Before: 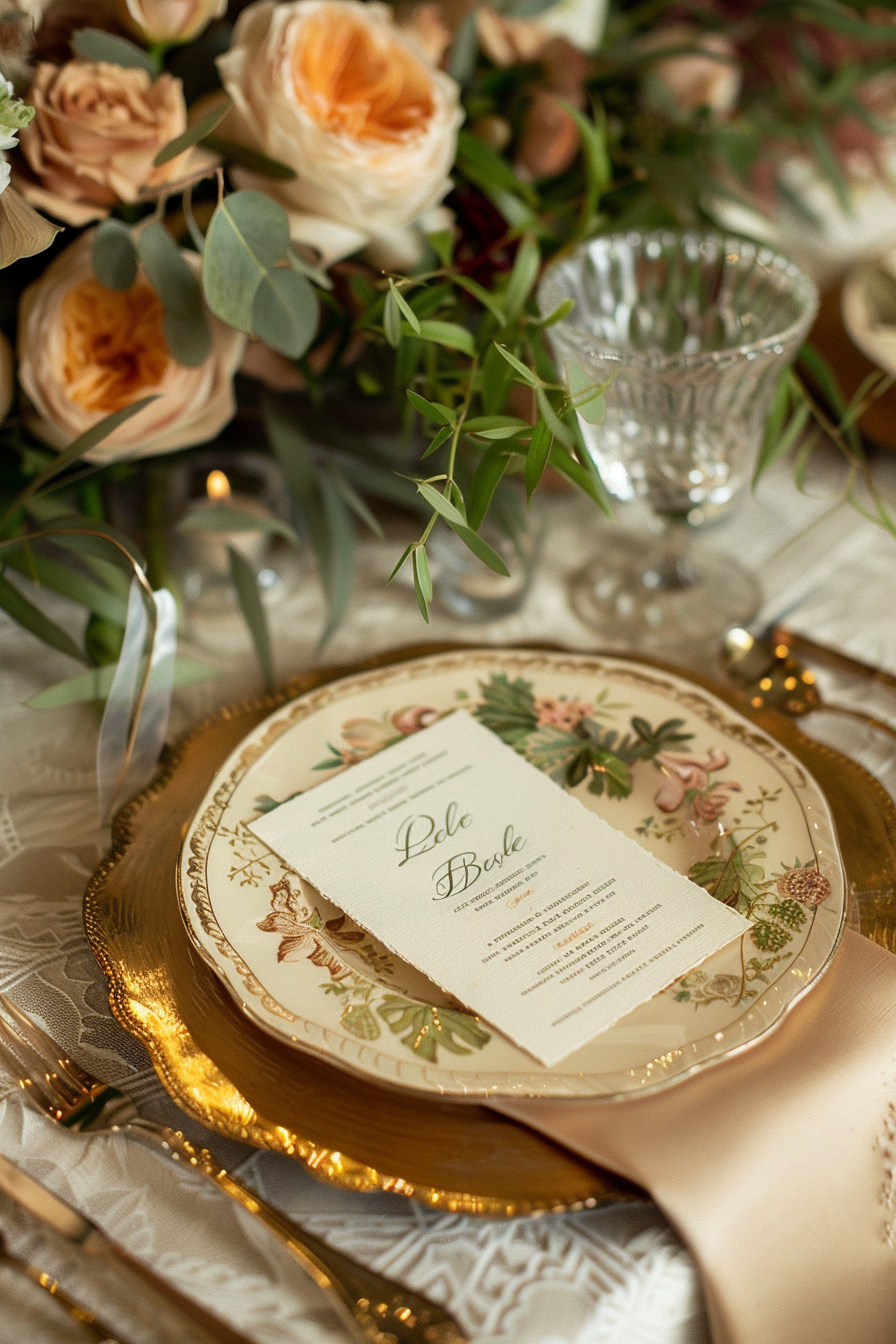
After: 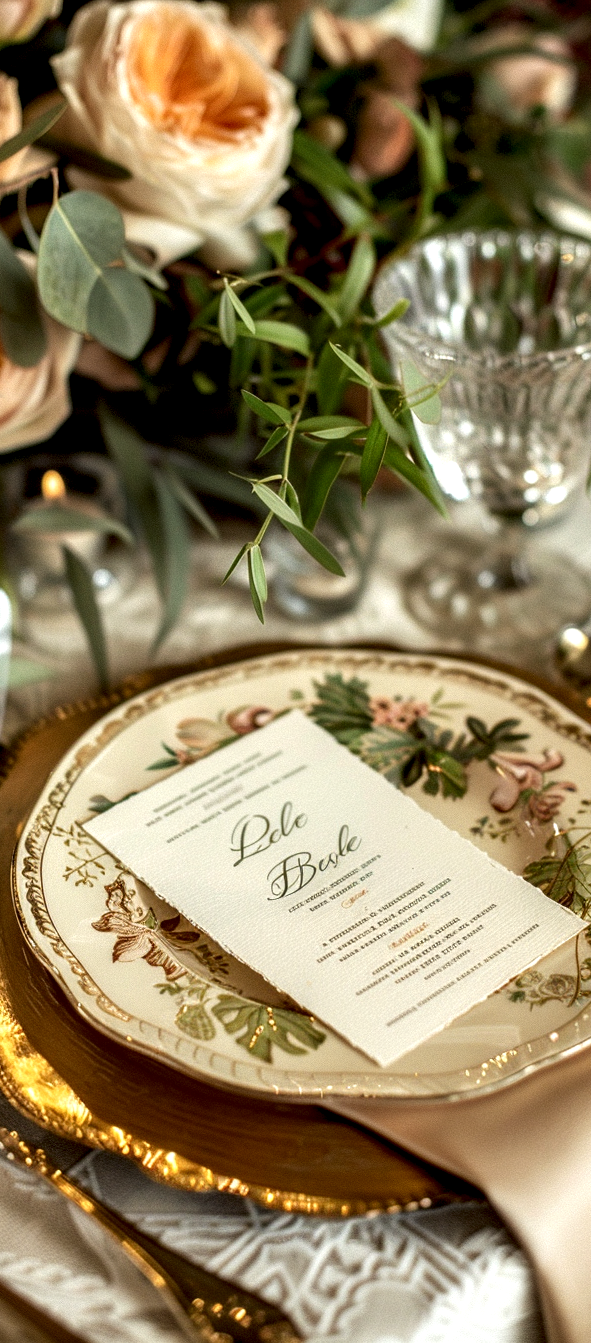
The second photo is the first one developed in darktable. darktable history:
crop and rotate: left 18.442%, right 15.508%
local contrast: highlights 65%, shadows 54%, detail 169%, midtone range 0.514
